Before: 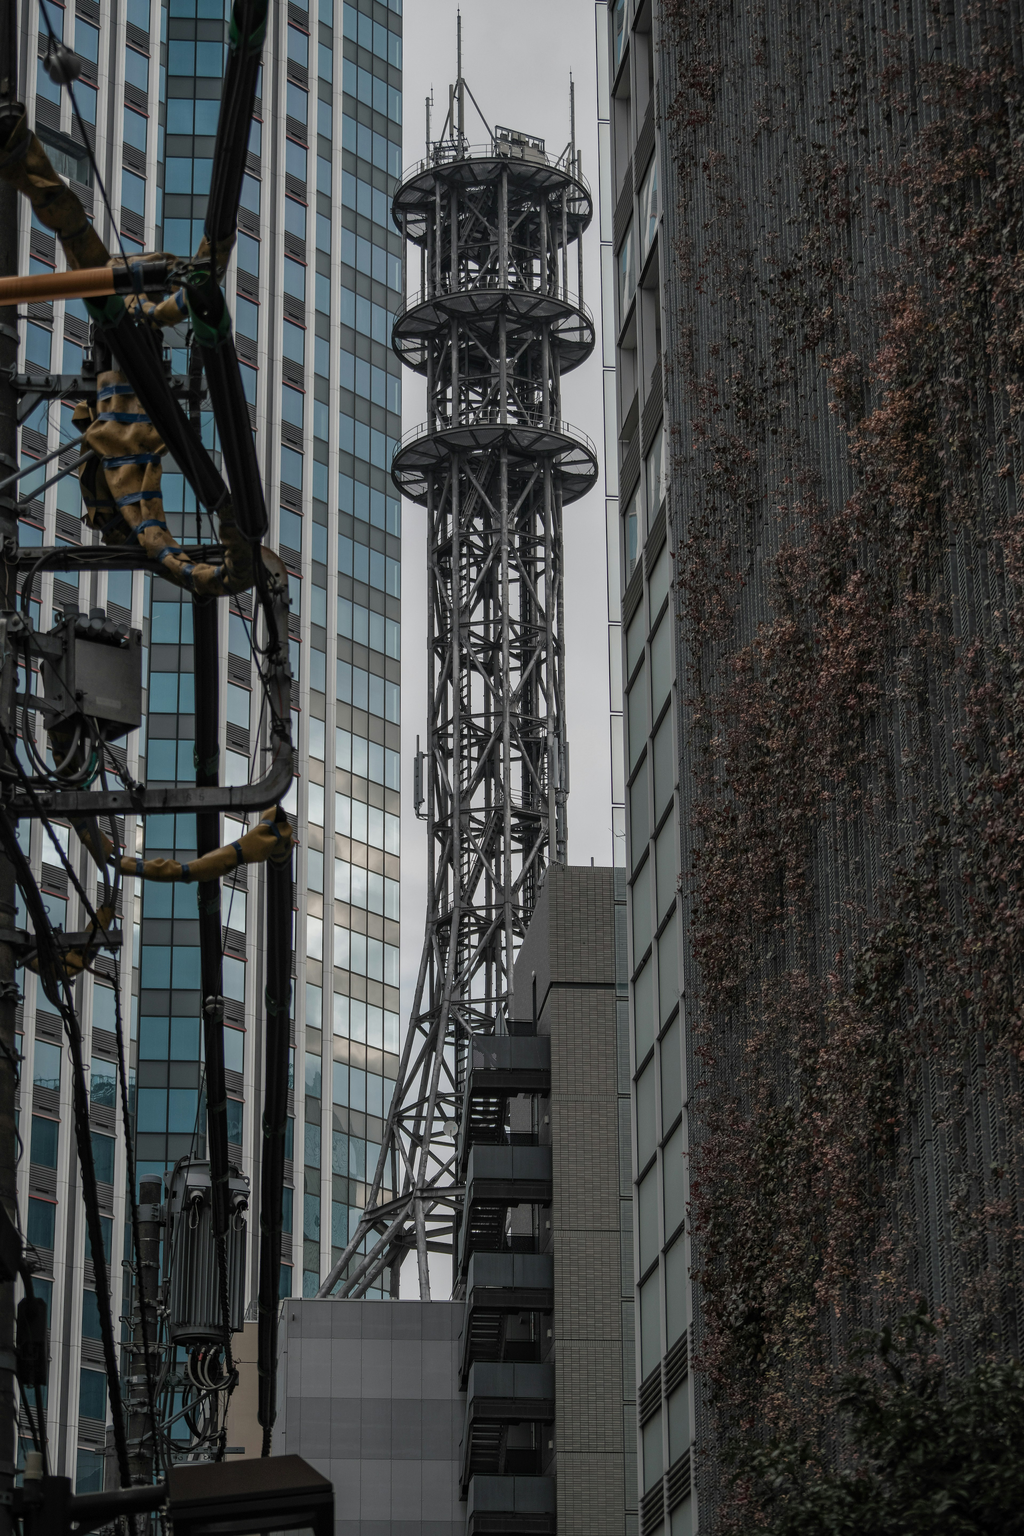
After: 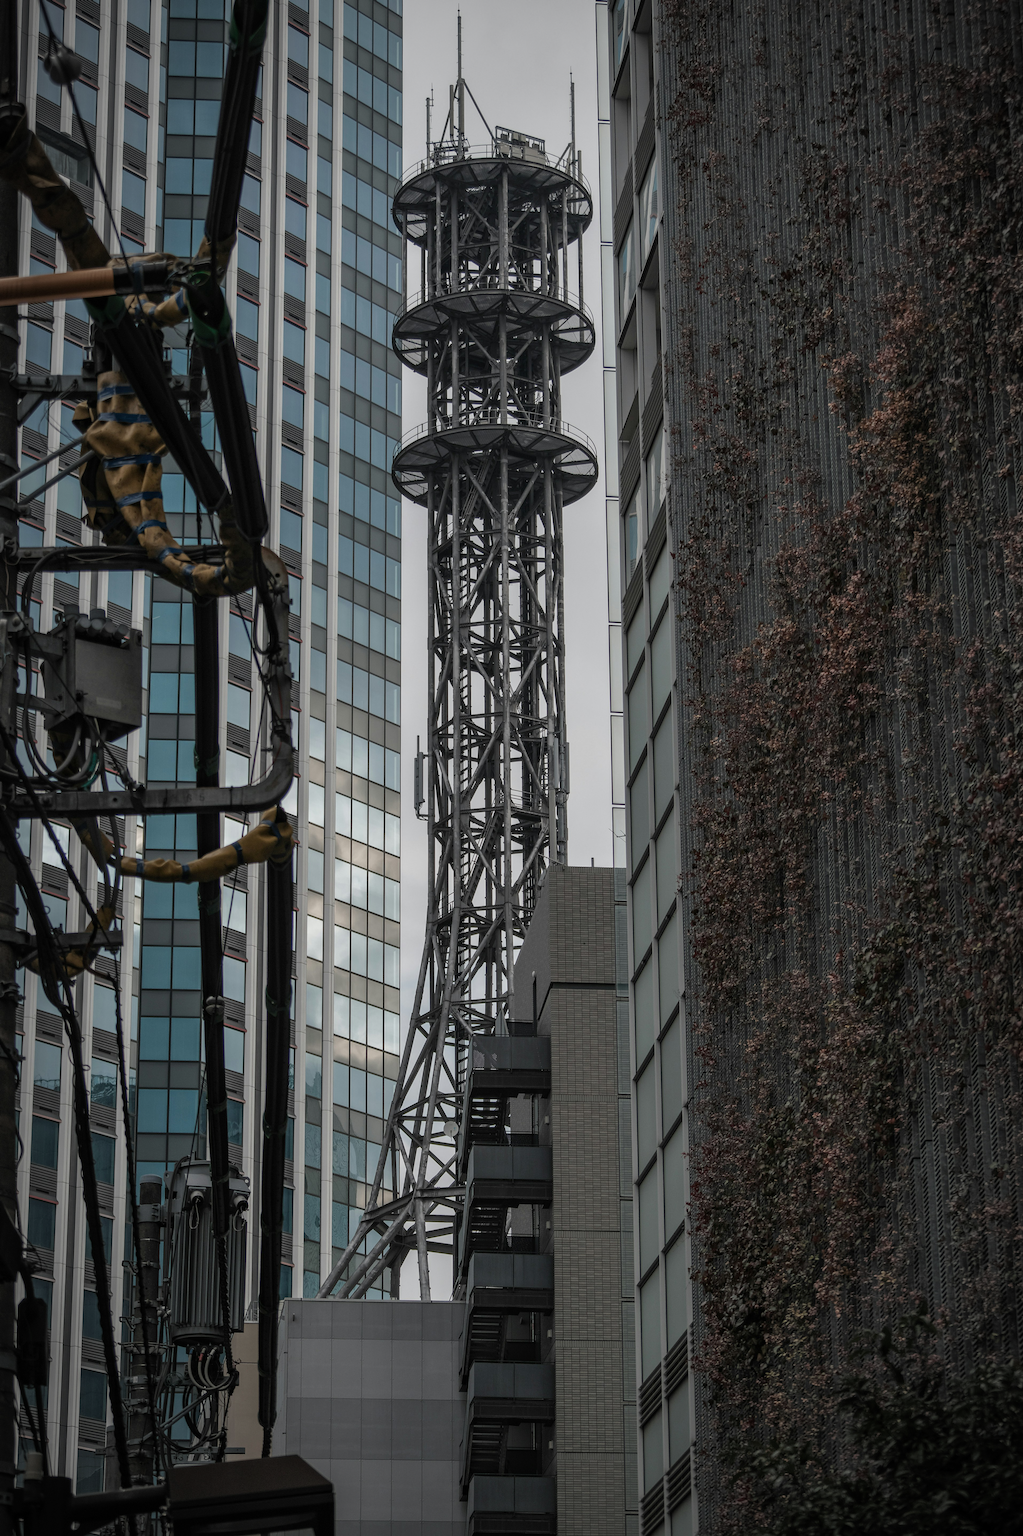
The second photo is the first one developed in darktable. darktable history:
vignetting: fall-off radius 59.96%, automatic ratio true, unbound false
